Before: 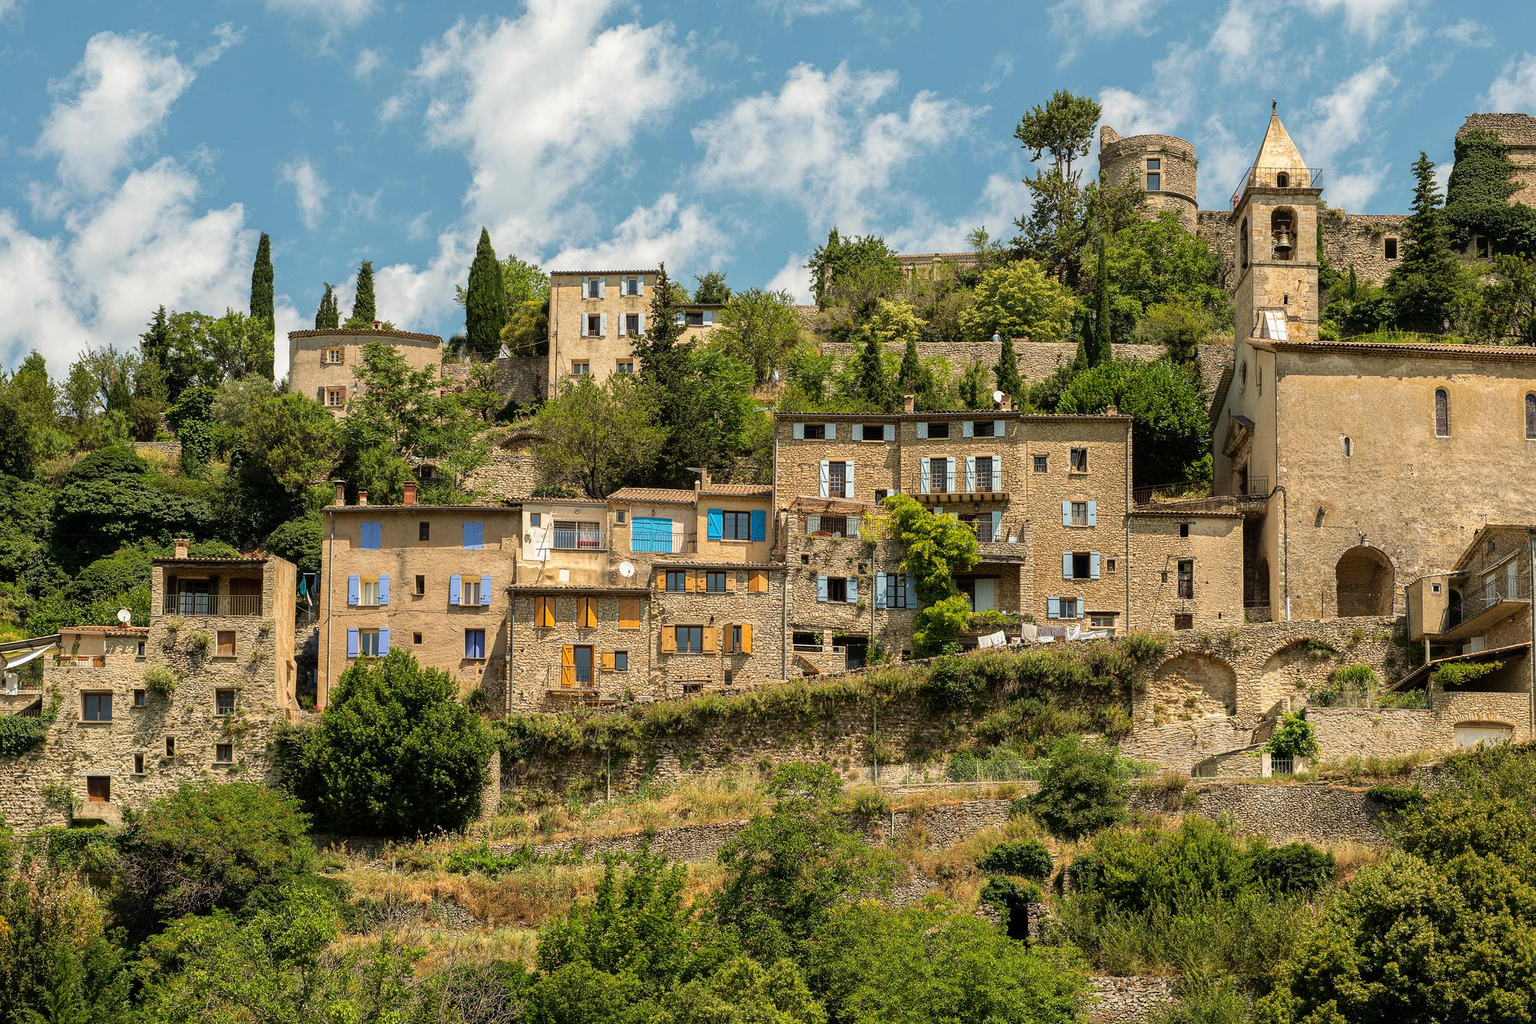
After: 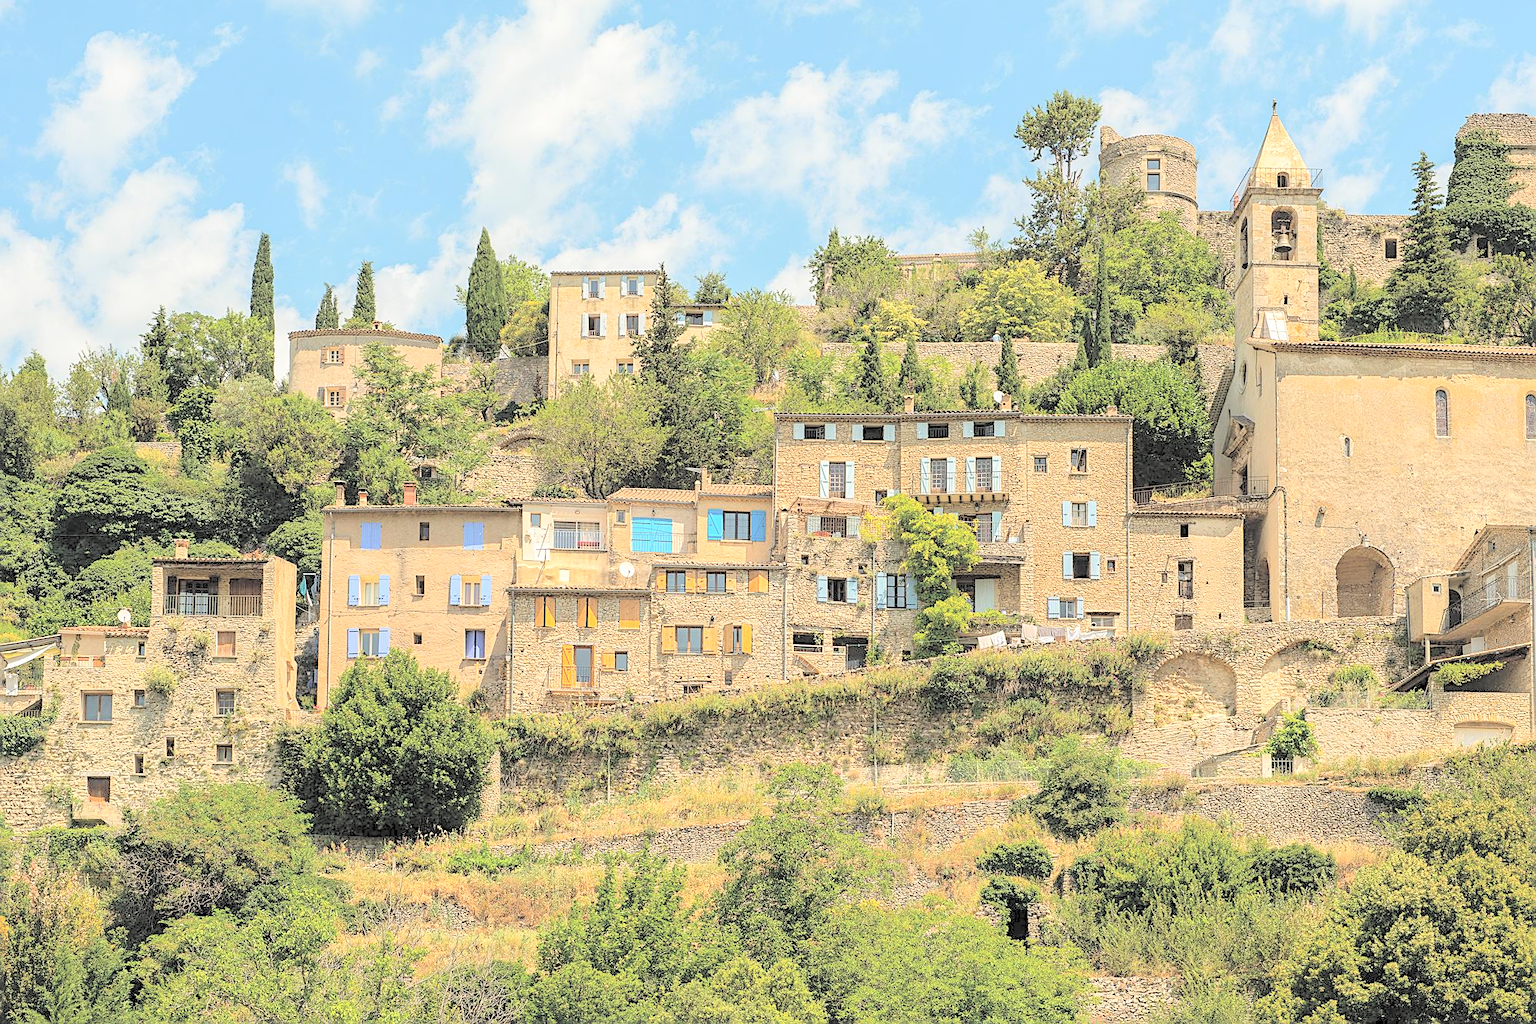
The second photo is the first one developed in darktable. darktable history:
sharpen: on, module defaults
contrast brightness saturation: brightness 0.997
